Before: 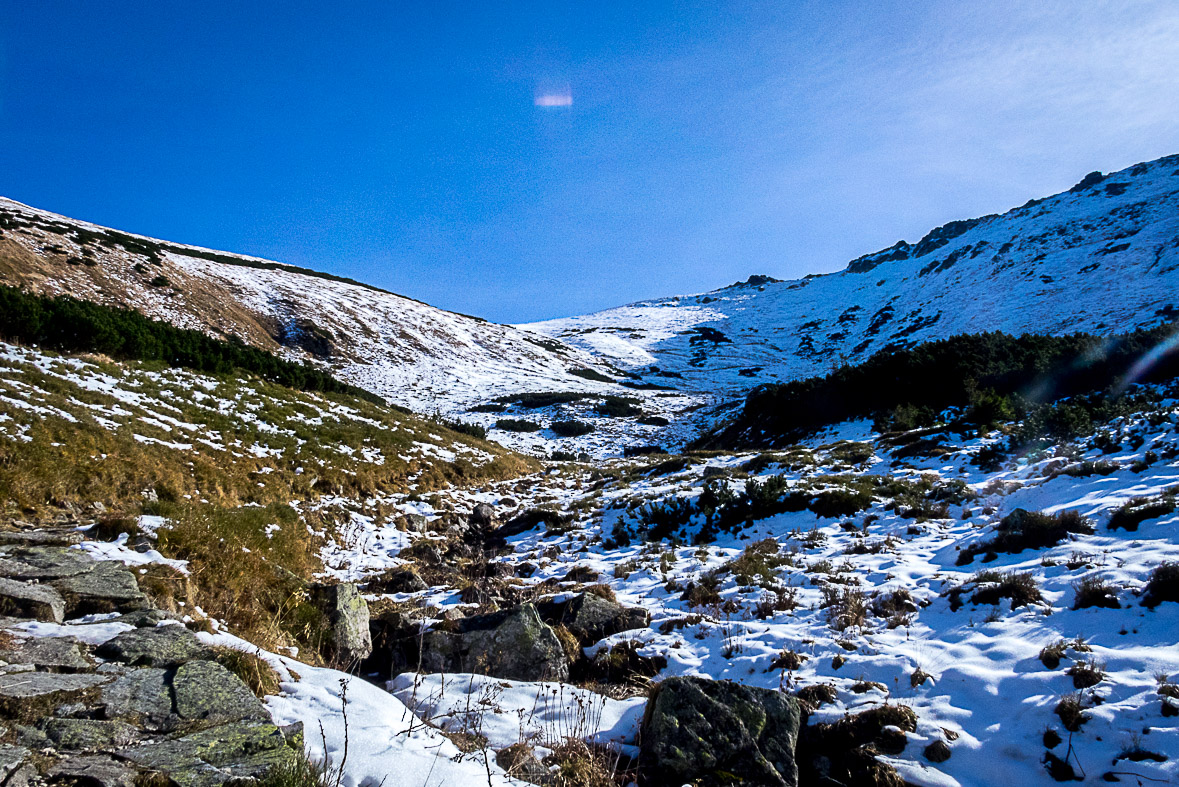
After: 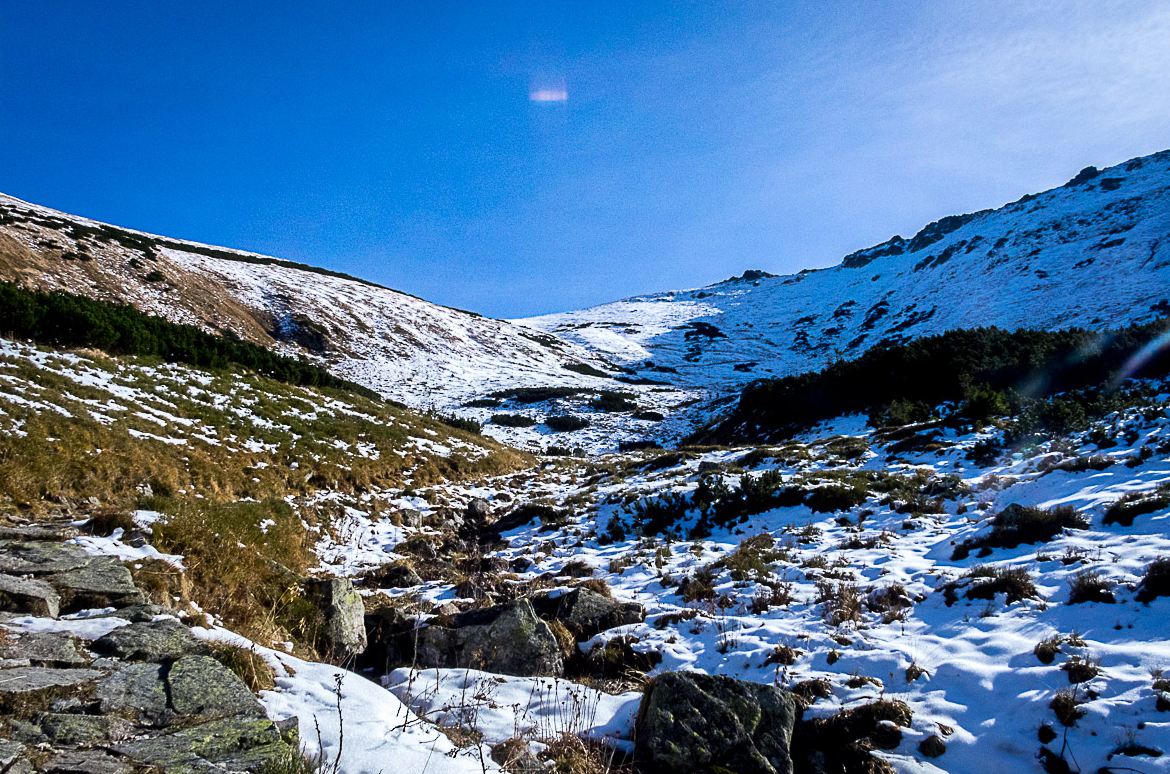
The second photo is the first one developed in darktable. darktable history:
crop: left 0.475%, top 0.658%, right 0.22%, bottom 0.965%
